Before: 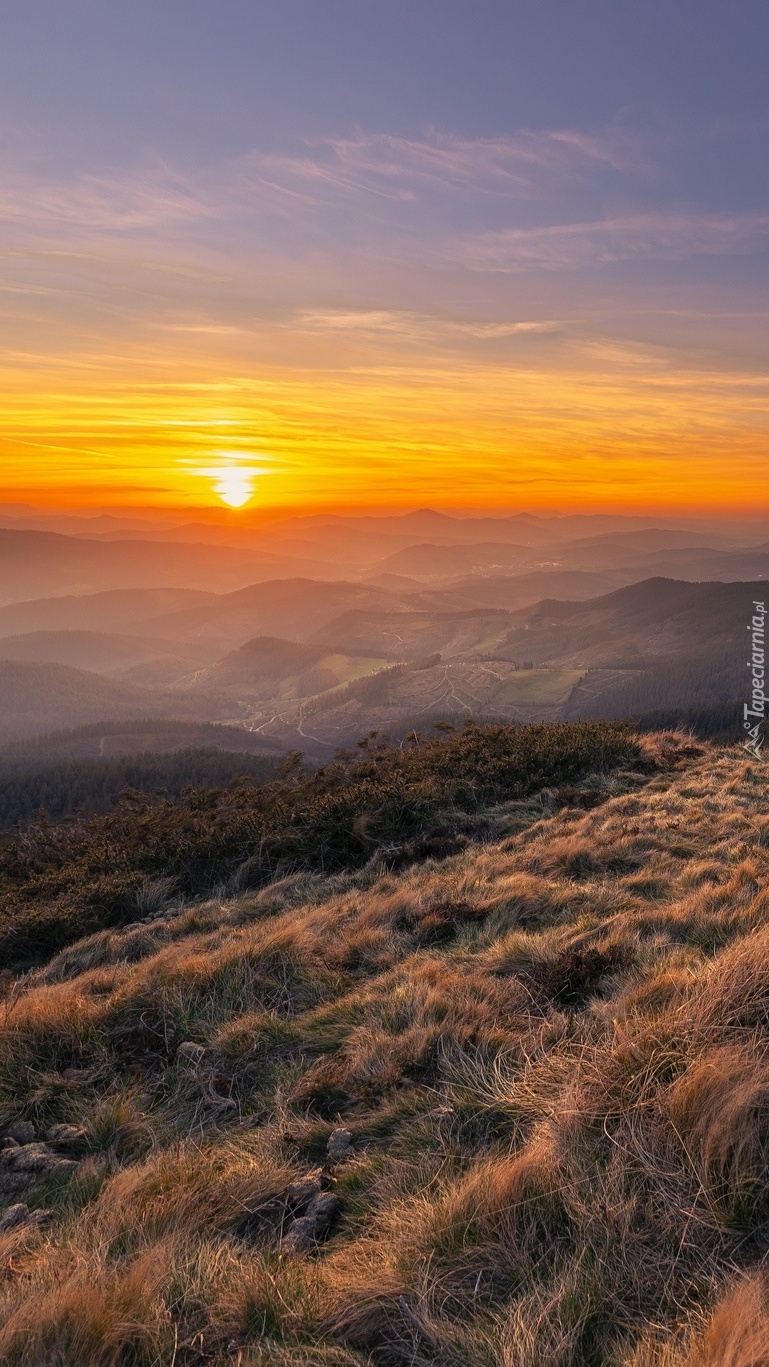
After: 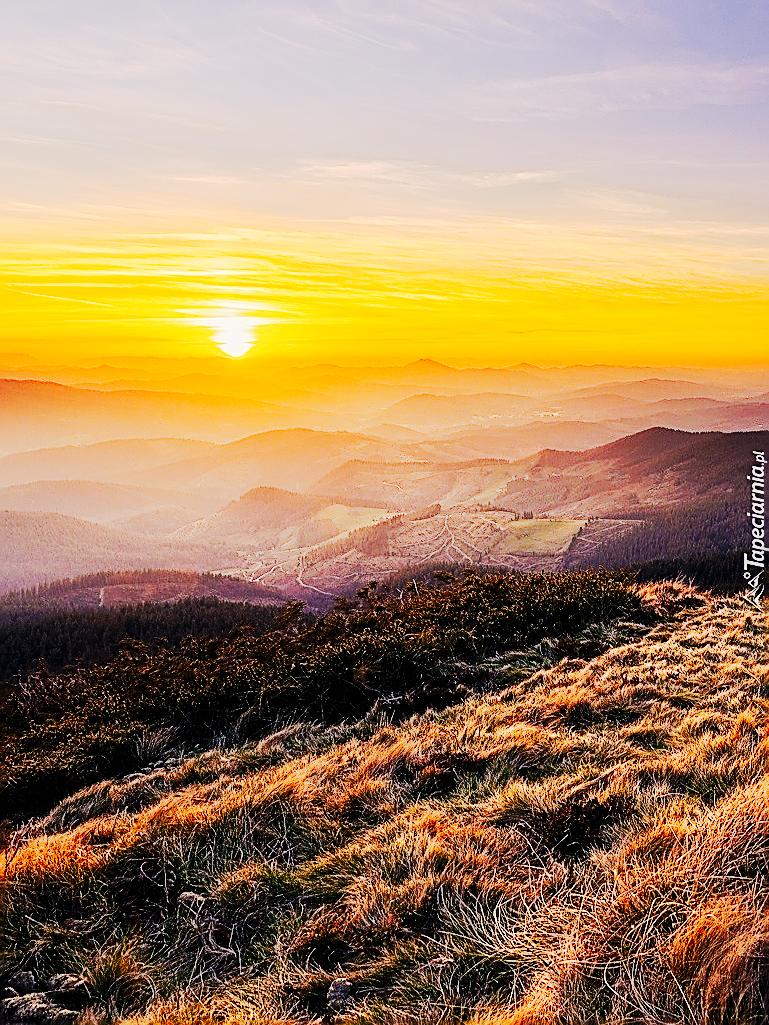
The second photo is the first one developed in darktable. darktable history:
base curve: curves: ch0 [(0, 0) (0.235, 0.266) (0.503, 0.496) (0.786, 0.72) (1, 1)], preserve colors none
crop: top 11.036%, bottom 13.912%
tone curve: curves: ch0 [(0, 0) (0.086, 0.006) (0.148, 0.021) (0.245, 0.105) (0.374, 0.401) (0.444, 0.631) (0.778, 0.915) (1, 1)], preserve colors none
sharpen: radius 1.709, amount 1.282
